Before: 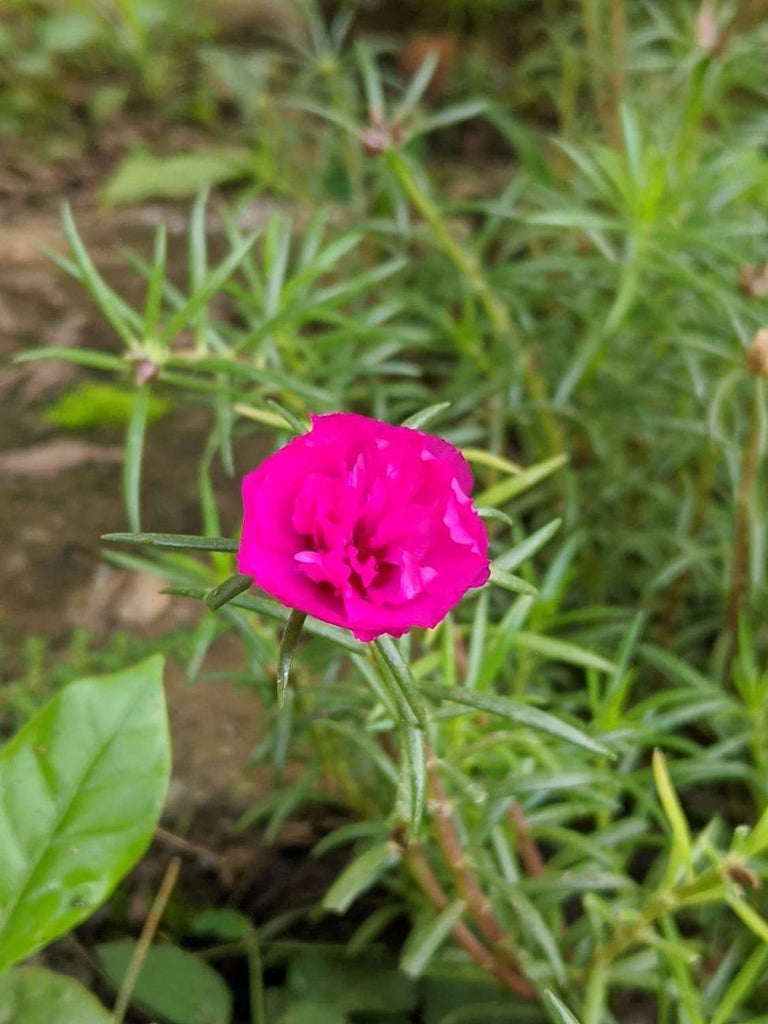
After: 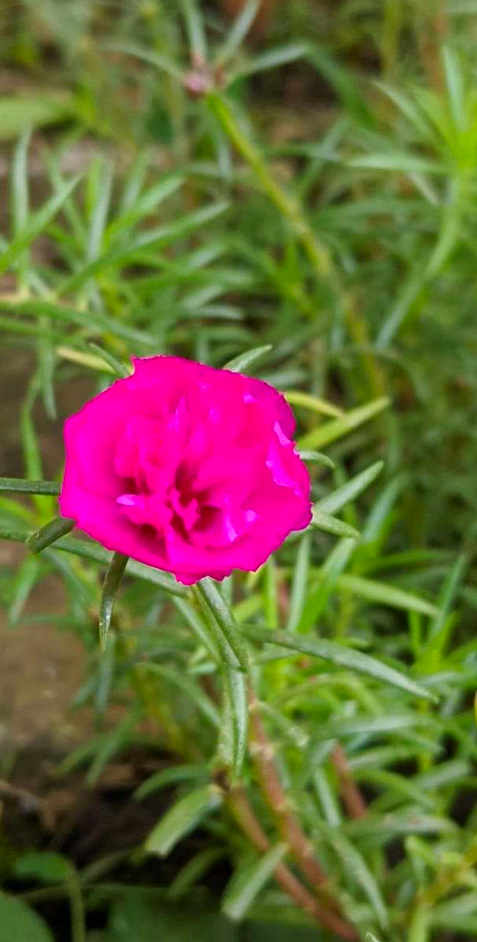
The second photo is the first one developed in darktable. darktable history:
crop and rotate: left 23.177%, top 5.622%, right 14.641%, bottom 2.329%
exposure: exposure -0.041 EV, compensate highlight preservation false
contrast brightness saturation: contrast 0.04, saturation 0.156
